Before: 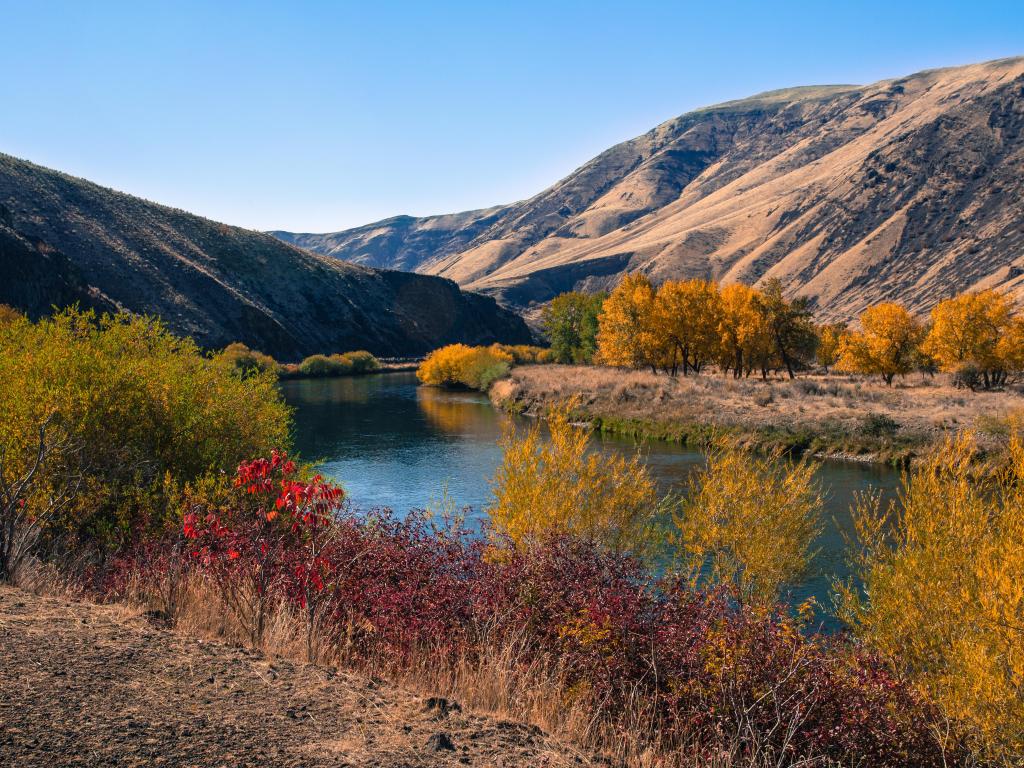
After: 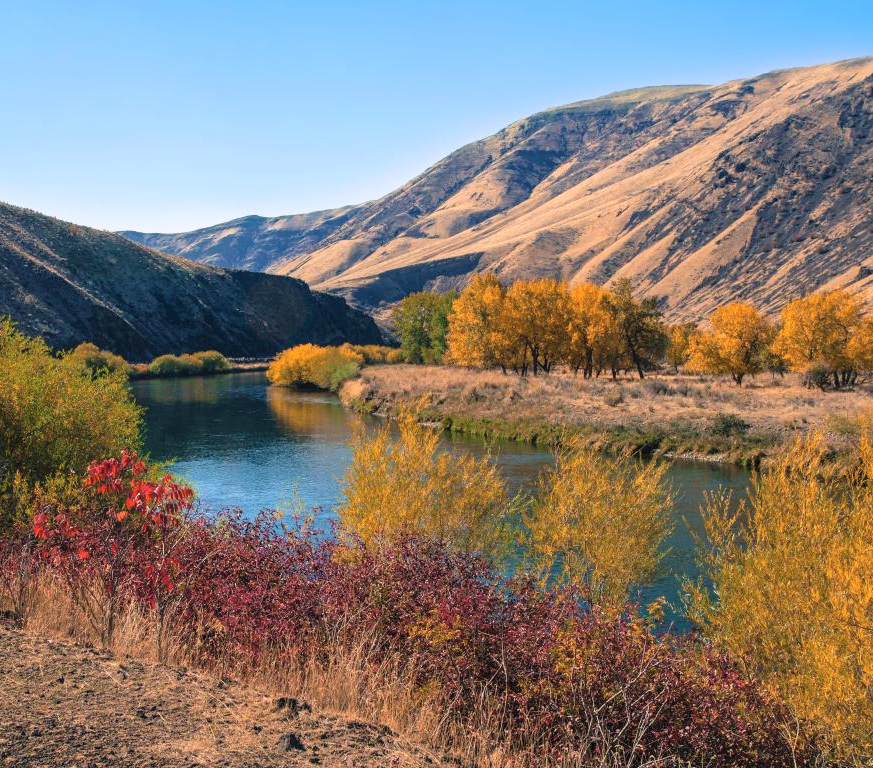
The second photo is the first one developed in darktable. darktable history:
crop and rotate: left 14.733%
velvia: on, module defaults
contrast brightness saturation: brightness 0.12
